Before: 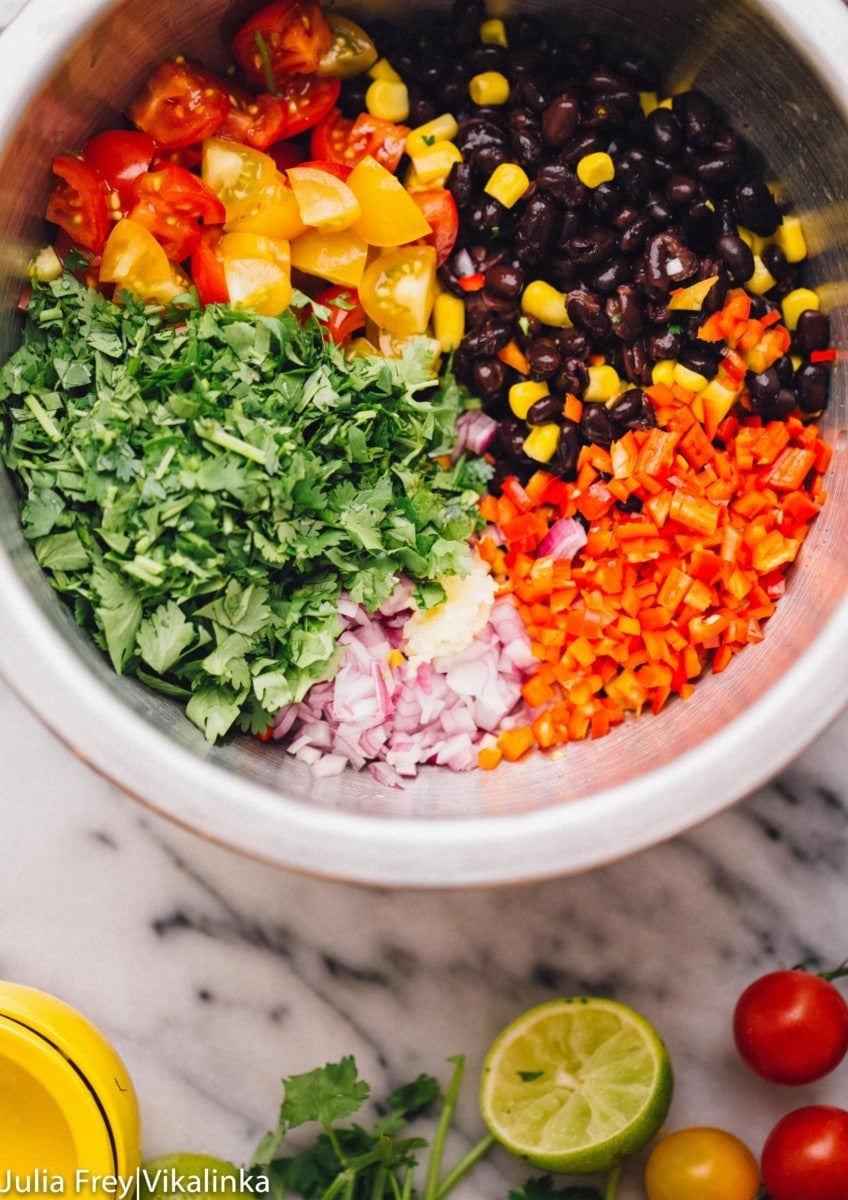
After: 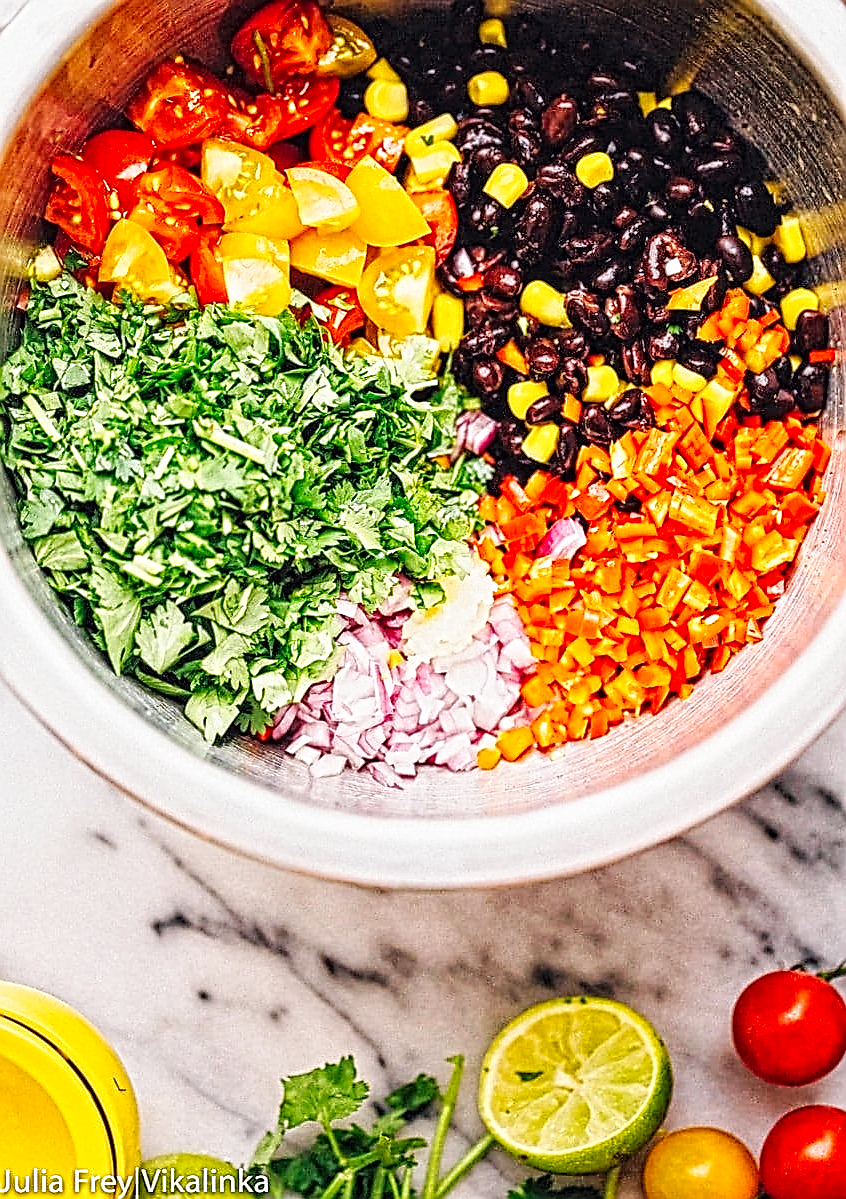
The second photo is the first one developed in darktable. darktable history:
crop and rotate: left 0.163%, bottom 0.006%
tone equalizer: -8 EV 0.965 EV, -7 EV 0.963 EV, -6 EV 0.974 EV, -5 EV 0.968 EV, -4 EV 0.996 EV, -3 EV 0.757 EV, -2 EV 0.475 EV, -1 EV 0.276 EV
sharpen: radius 1.397, amount 1.25, threshold 0.845
local contrast: mode bilateral grid, contrast 20, coarseness 3, detail 298%, midtone range 0.2
base curve: curves: ch0 [(0, 0) (0.036, 0.025) (0.121, 0.166) (0.206, 0.329) (0.605, 0.79) (1, 1)], preserve colors none
